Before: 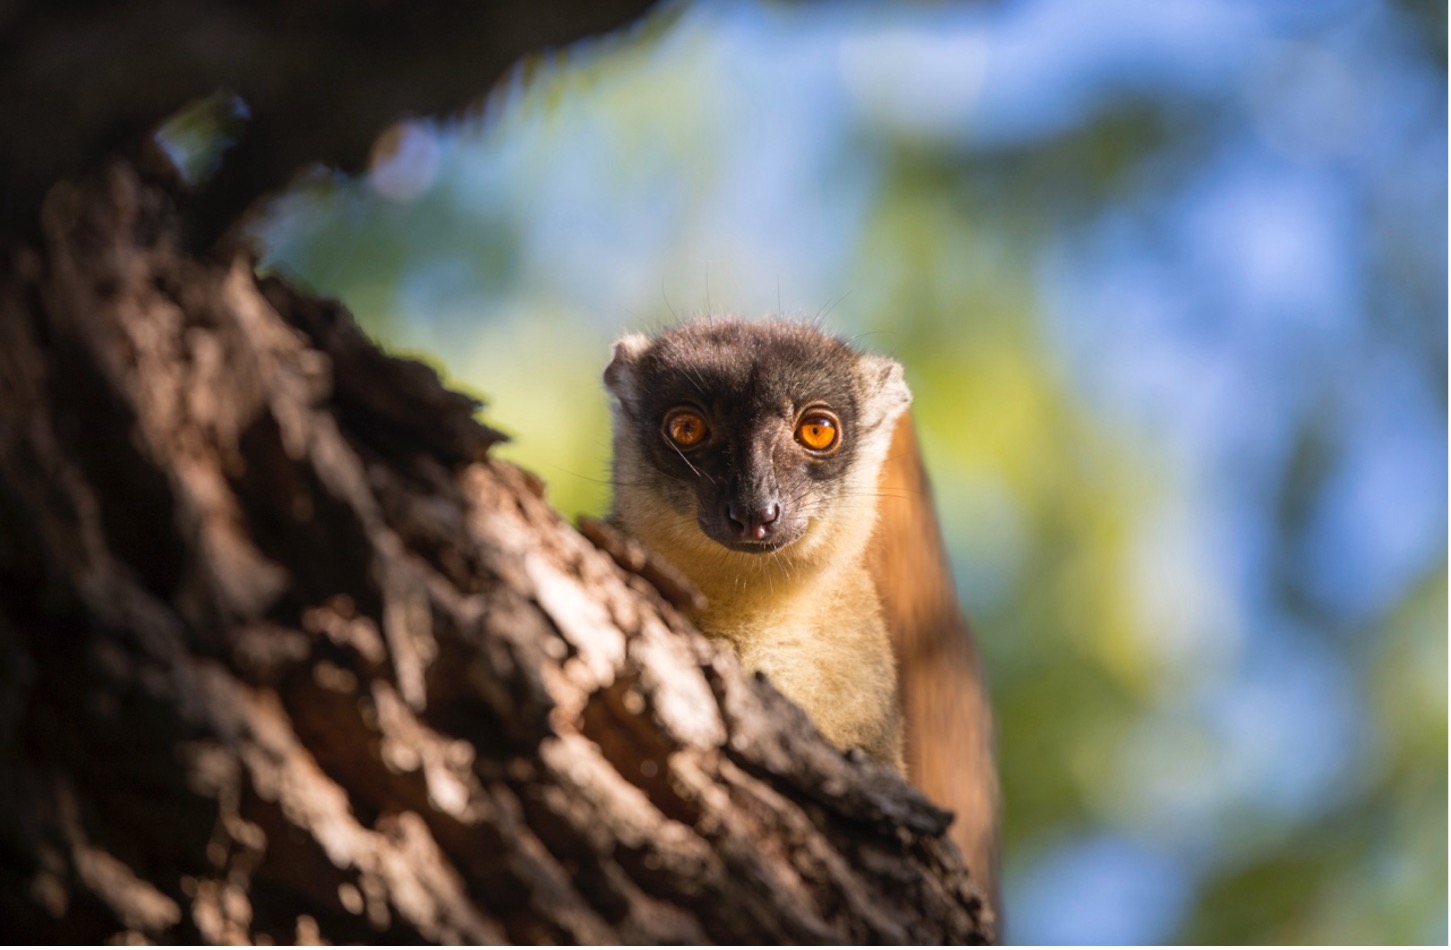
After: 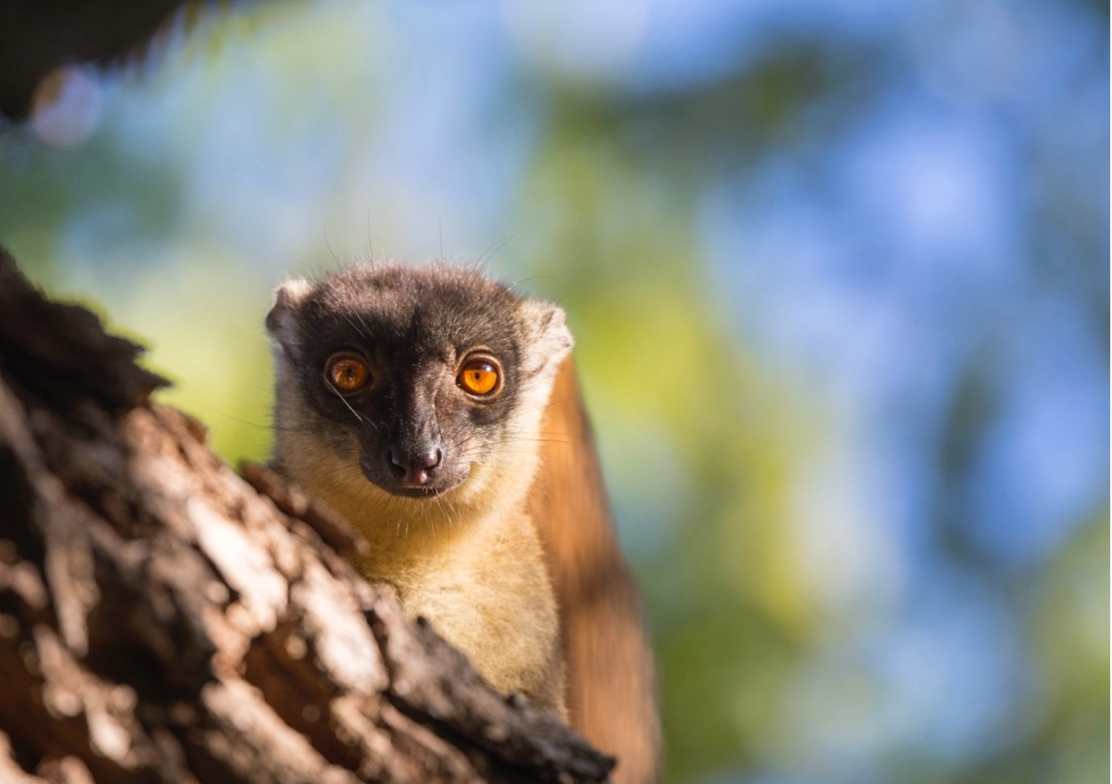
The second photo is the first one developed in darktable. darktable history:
crop: left 23.343%, top 5.864%, bottom 11.567%
